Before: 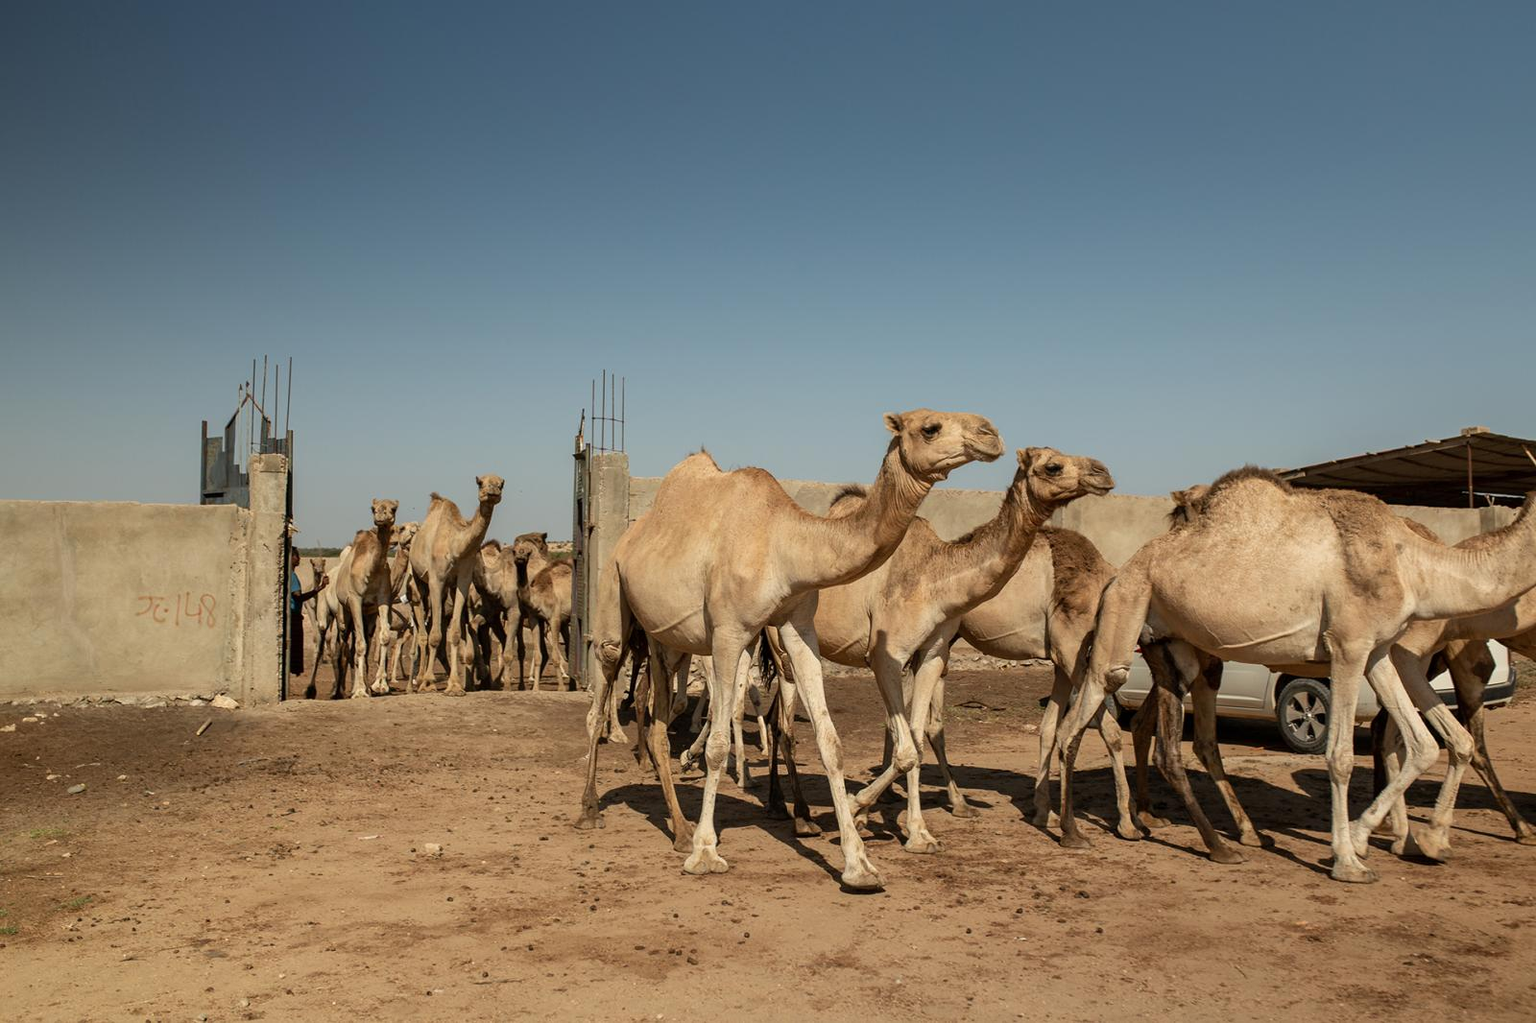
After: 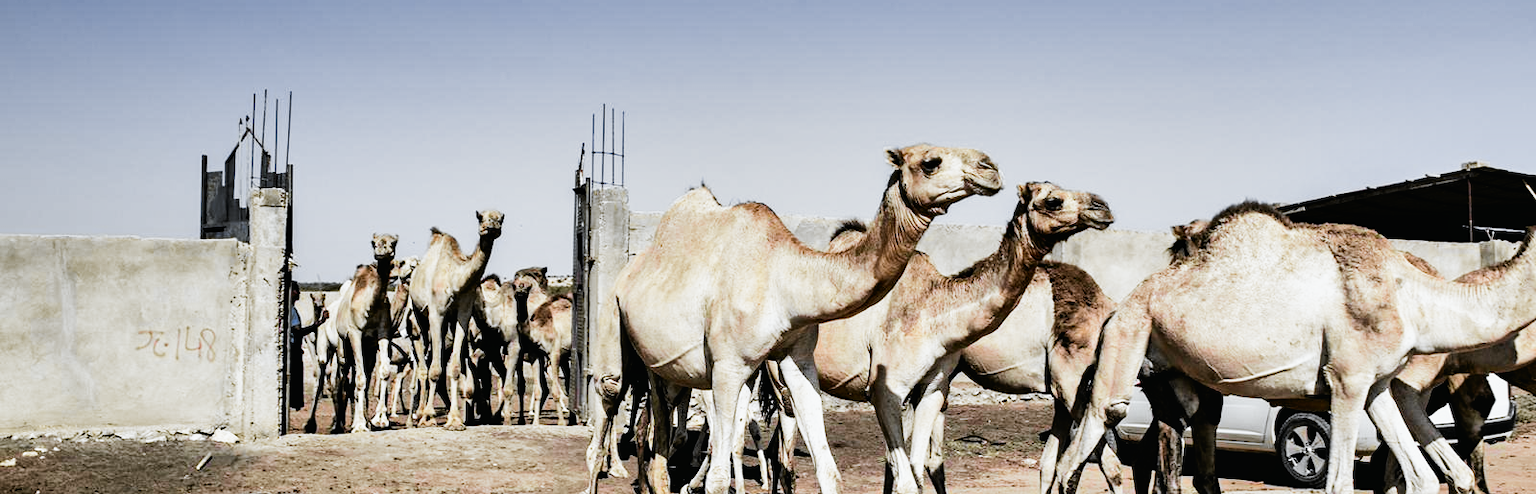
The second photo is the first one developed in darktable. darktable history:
crop and rotate: top 26.056%, bottom 25.543%
shadows and highlights: shadows 75, highlights -60.85, soften with gaussian
tone curve: curves: ch0 [(0, 0.012) (0.036, 0.035) (0.274, 0.288) (0.504, 0.536) (0.844, 0.84) (1, 0.983)]; ch1 [(0, 0) (0.389, 0.403) (0.462, 0.486) (0.499, 0.498) (0.511, 0.502) (0.536, 0.547) (0.579, 0.578) (0.626, 0.645) (0.749, 0.781) (1, 1)]; ch2 [(0, 0) (0.457, 0.486) (0.5, 0.5) (0.557, 0.561) (0.614, 0.622) (0.704, 0.732) (1, 1)], color space Lab, independent channels, preserve colors none
white balance: red 0.871, blue 1.249
exposure: black level correction 0, exposure 0.7 EV, compensate exposure bias true, compensate highlight preservation false
tone equalizer: -8 EV -0.75 EV, -7 EV -0.7 EV, -6 EV -0.6 EV, -5 EV -0.4 EV, -3 EV 0.4 EV, -2 EV 0.6 EV, -1 EV 0.7 EV, +0 EV 0.75 EV, edges refinement/feathering 500, mask exposure compensation -1.57 EV, preserve details no
filmic rgb: black relative exposure -5 EV, white relative exposure 3.5 EV, hardness 3.19, contrast 1.4, highlights saturation mix -50%
